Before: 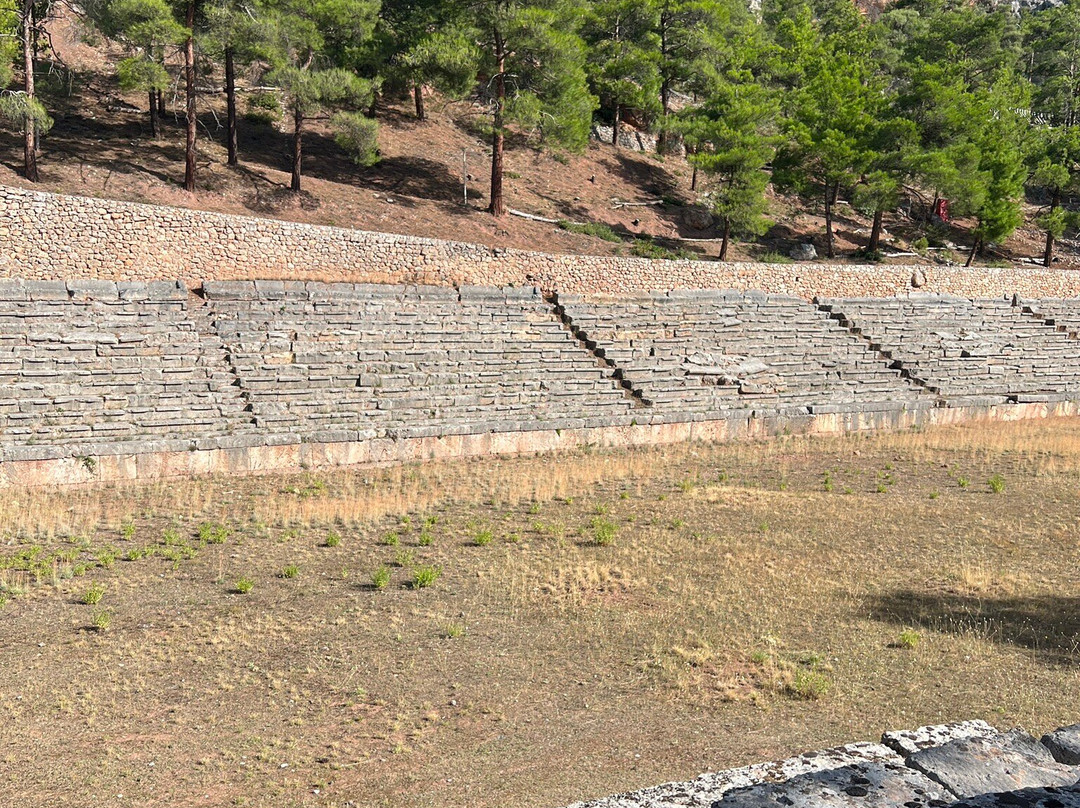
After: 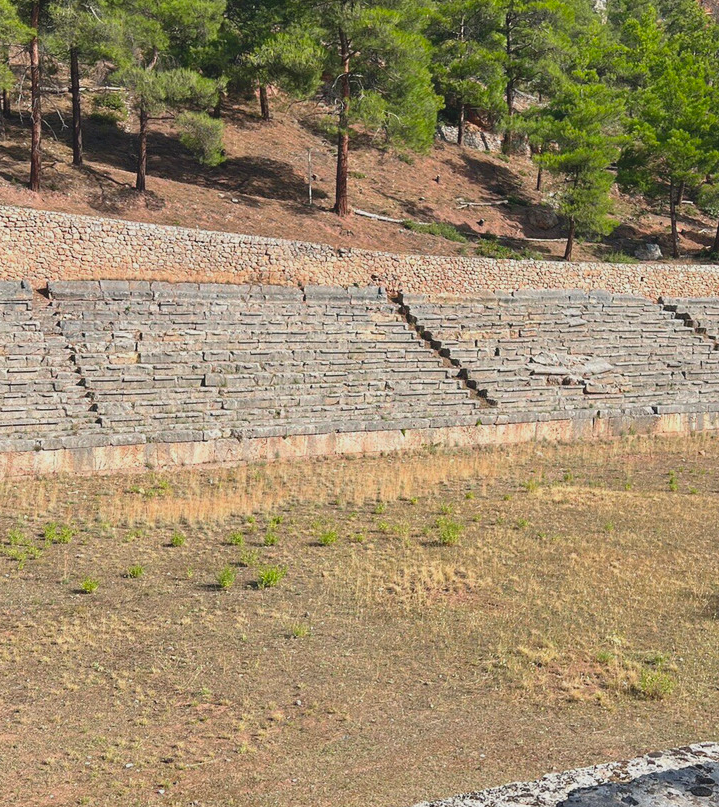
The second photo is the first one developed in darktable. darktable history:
crop and rotate: left 14.385%, right 18.948%
lowpass: radius 0.1, contrast 0.85, saturation 1.1, unbound 0
